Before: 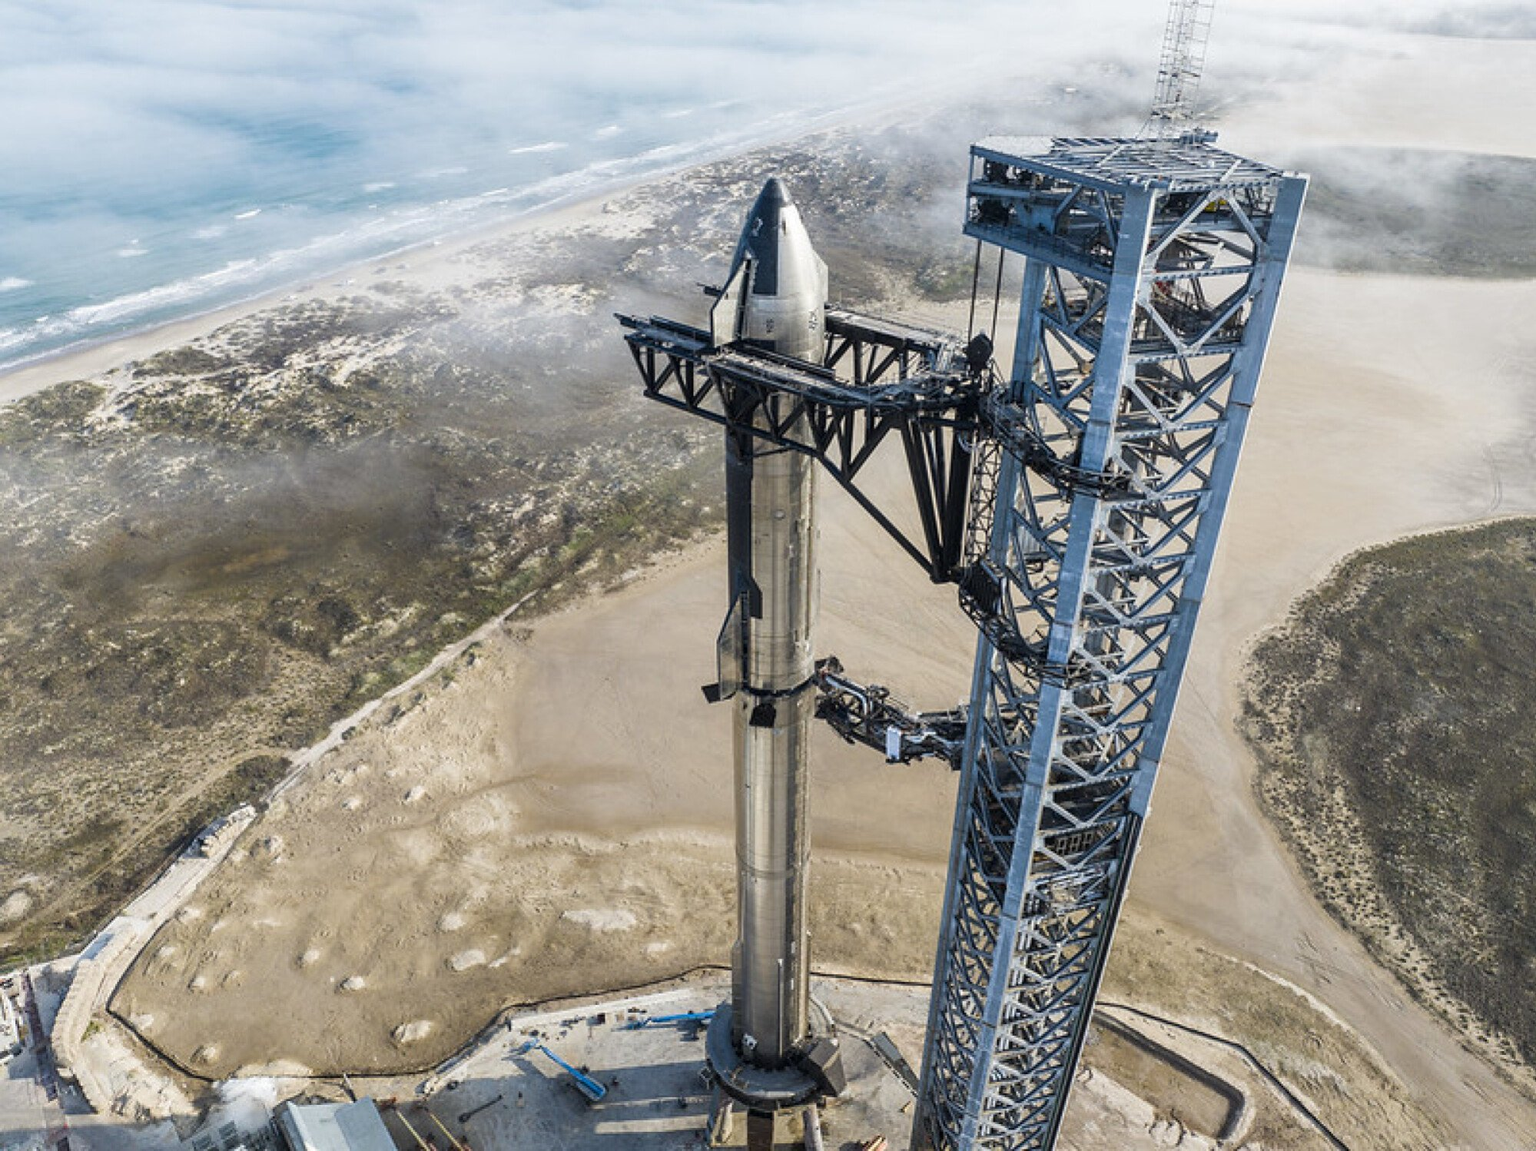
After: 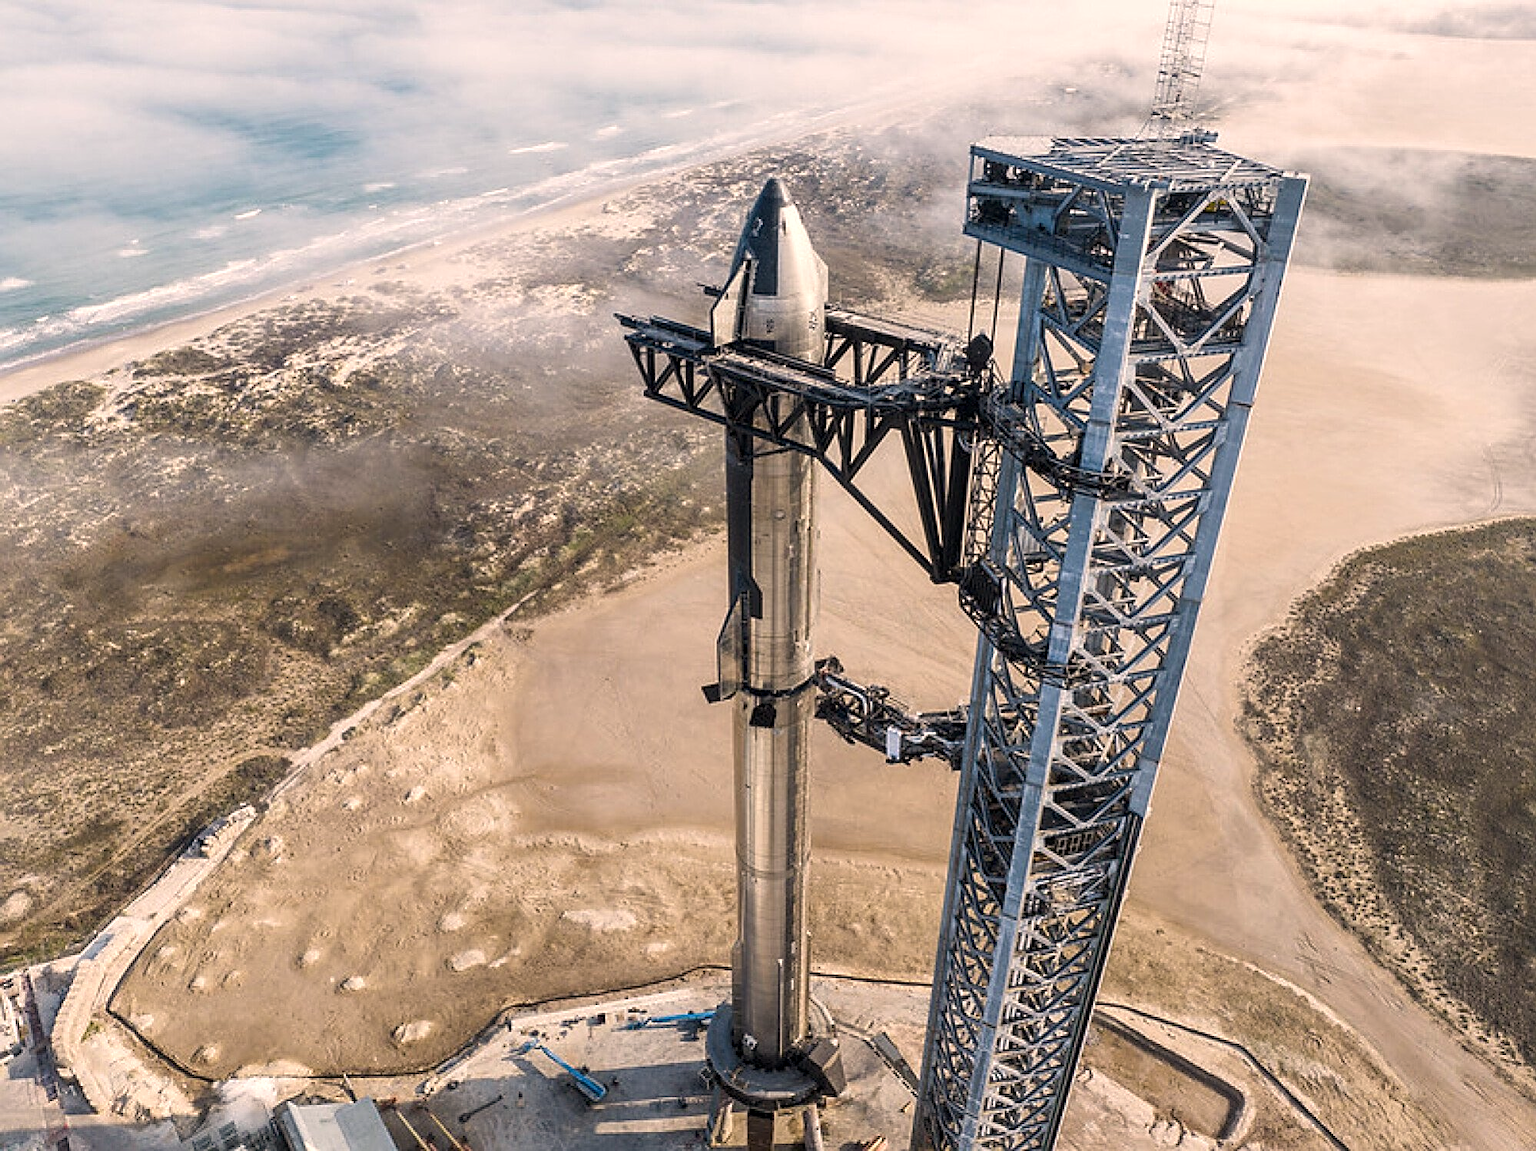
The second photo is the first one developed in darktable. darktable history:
local contrast: highlights 100%, shadows 100%, detail 120%, midtone range 0.2
white balance: red 1.127, blue 0.943
sharpen: on, module defaults
